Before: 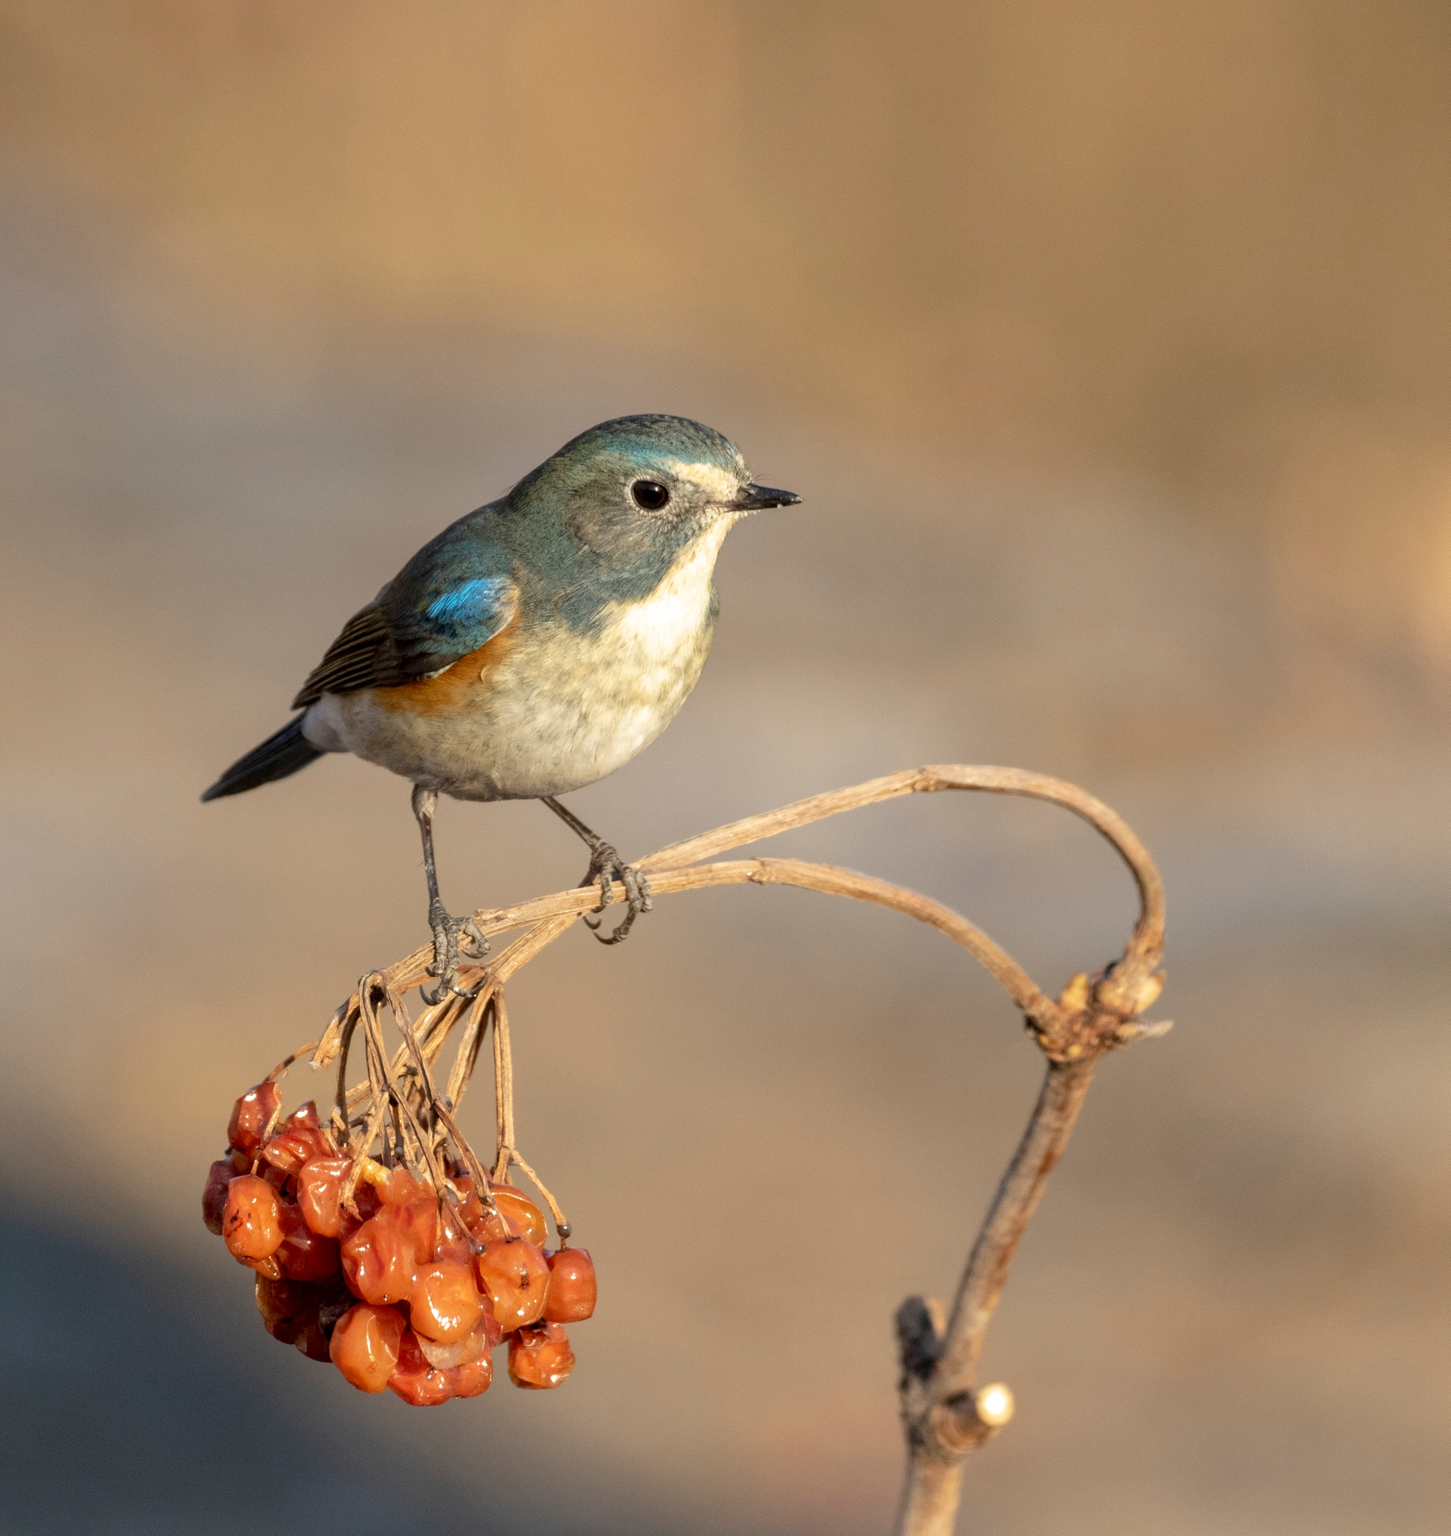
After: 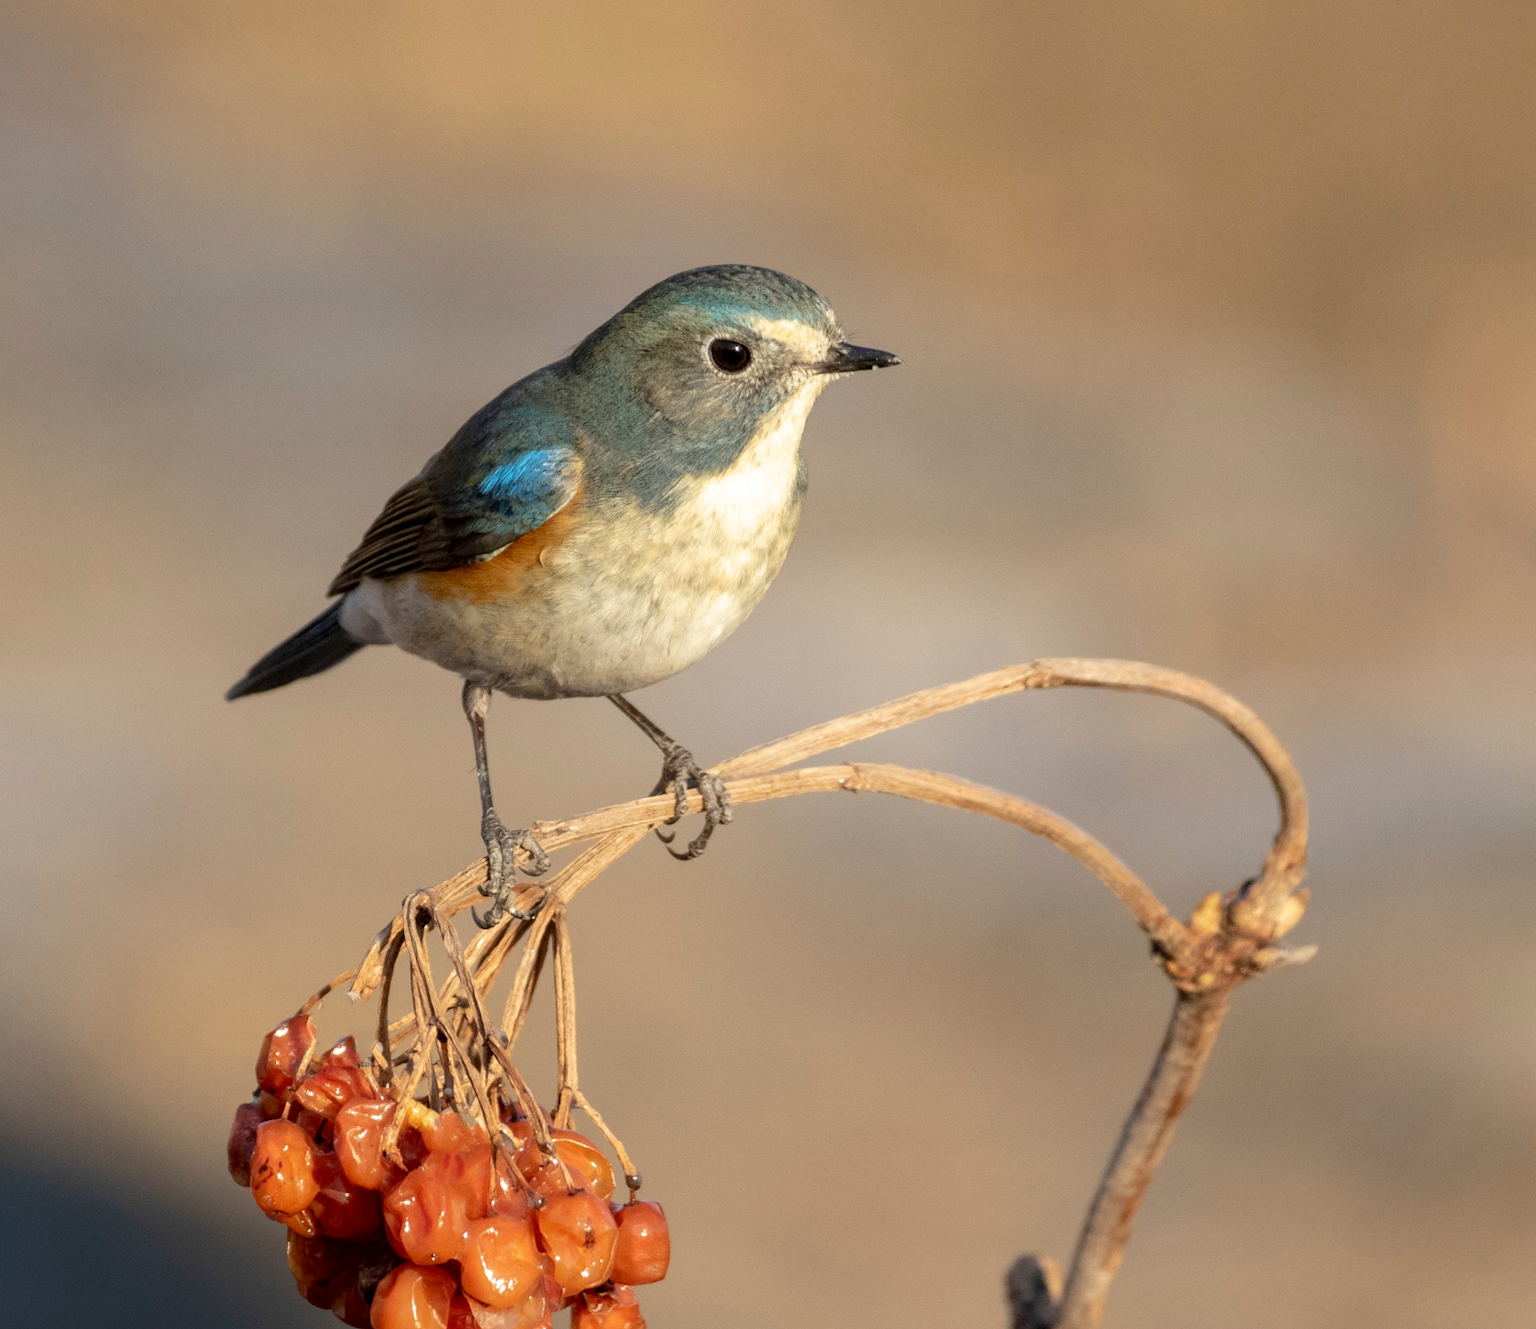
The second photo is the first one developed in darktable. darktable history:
crop and rotate: angle 0.03°, top 11.643%, right 5.651%, bottom 11.189%
shadows and highlights: shadows -70, highlights 35, soften with gaussian
